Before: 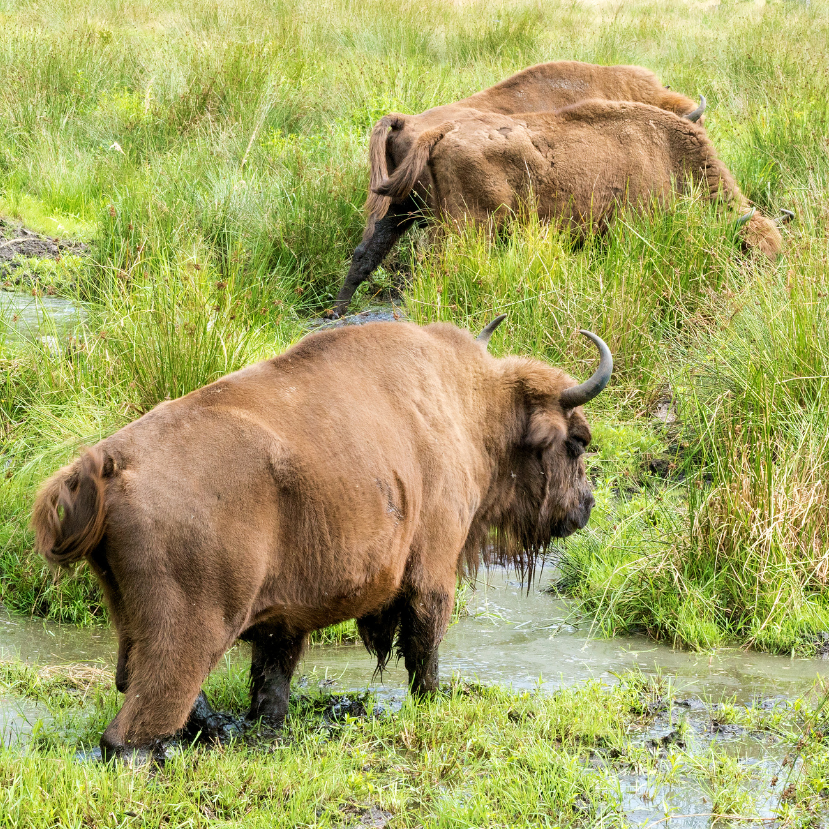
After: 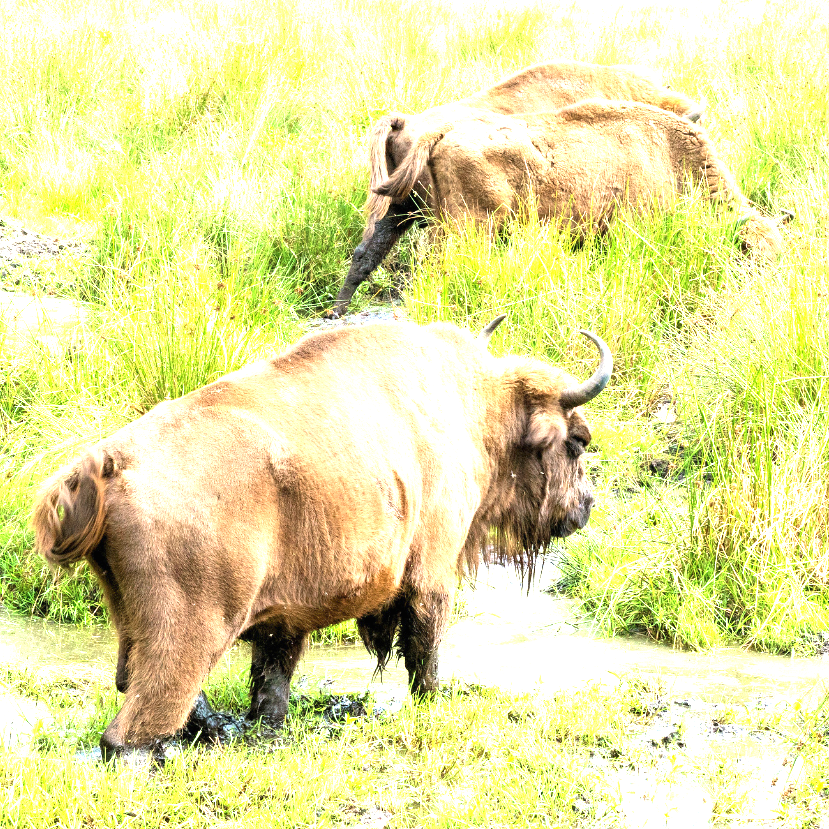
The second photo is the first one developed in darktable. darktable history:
white balance: emerald 1
exposure: black level correction 0, exposure 1.7 EV, compensate exposure bias true, compensate highlight preservation false
